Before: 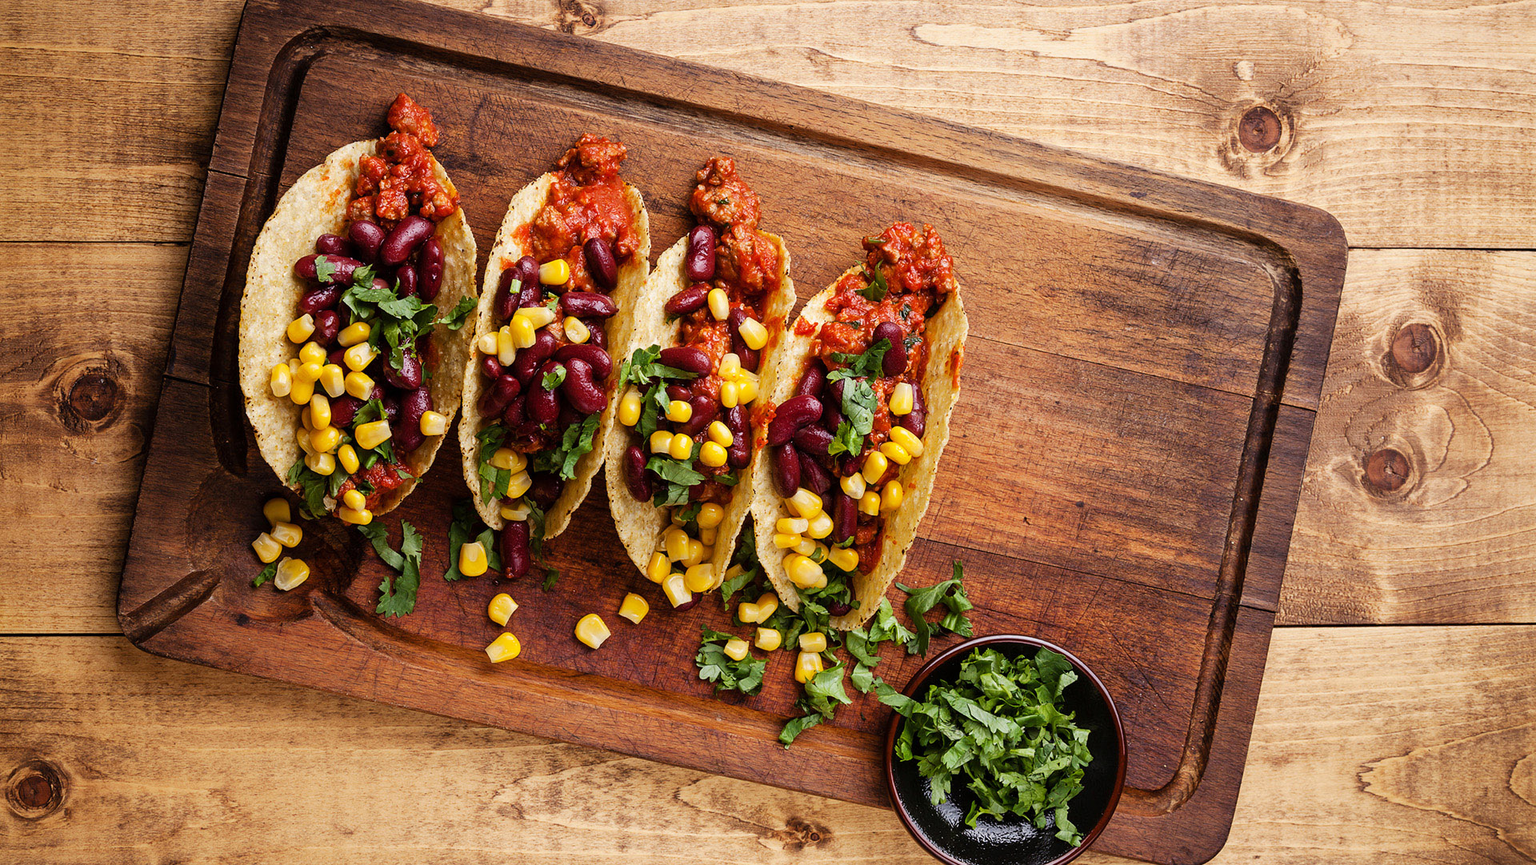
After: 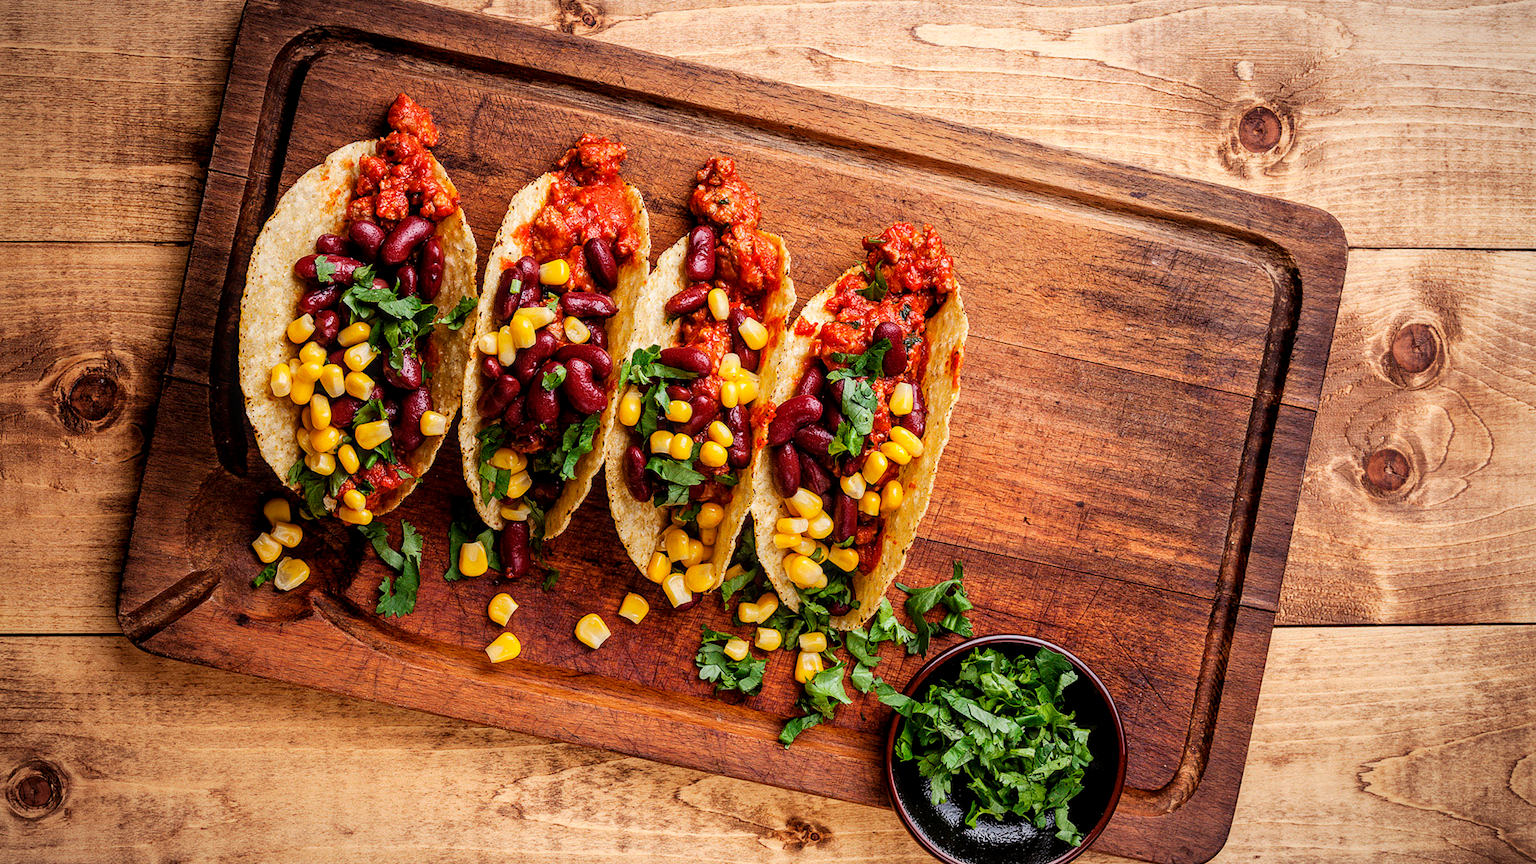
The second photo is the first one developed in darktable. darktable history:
local contrast: on, module defaults
vignetting: fall-off radius 100%, width/height ratio 1.337
